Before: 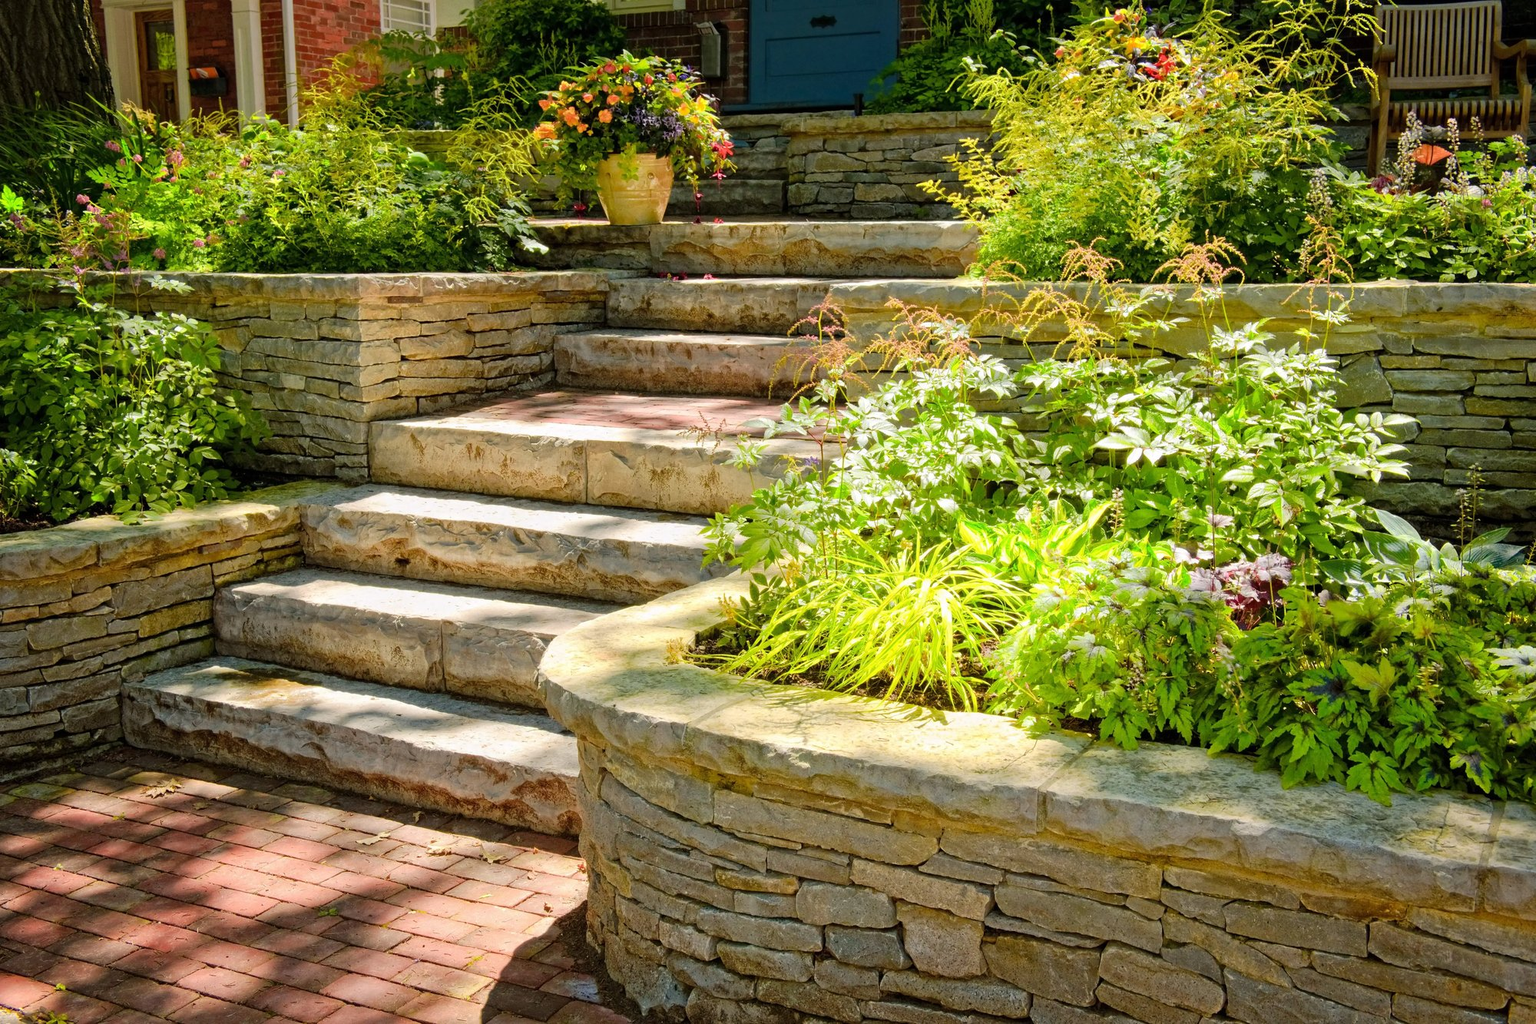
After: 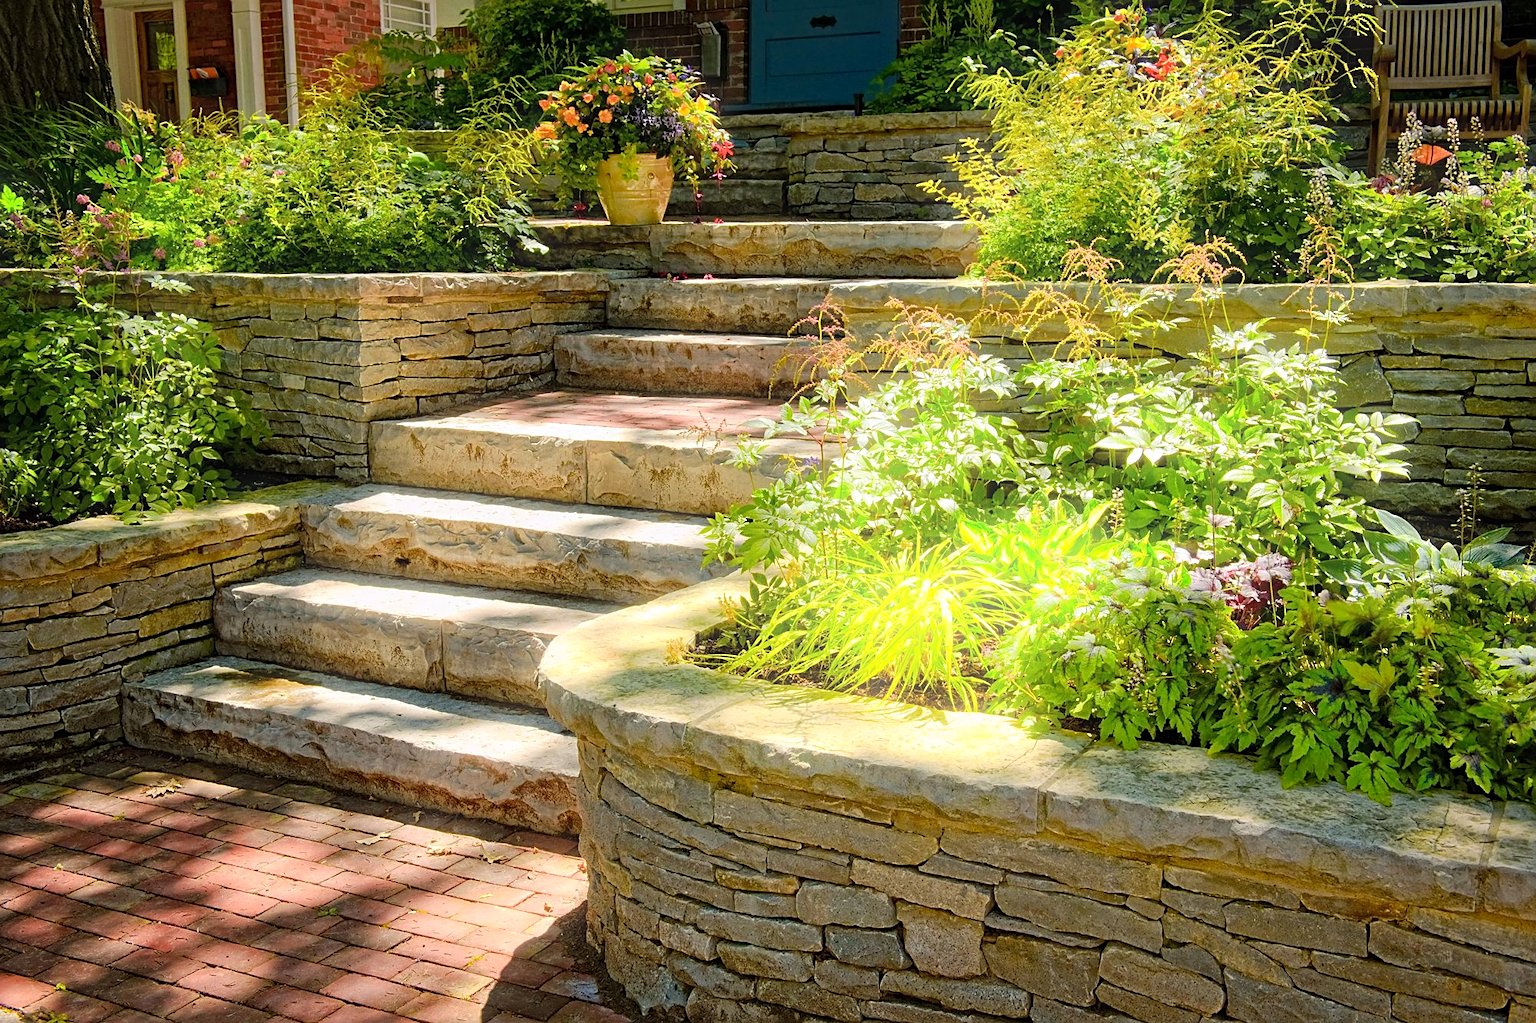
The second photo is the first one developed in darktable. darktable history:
sharpen: on, module defaults
bloom: size 5%, threshold 95%, strength 15%
haze removal: compatibility mode true, adaptive false
